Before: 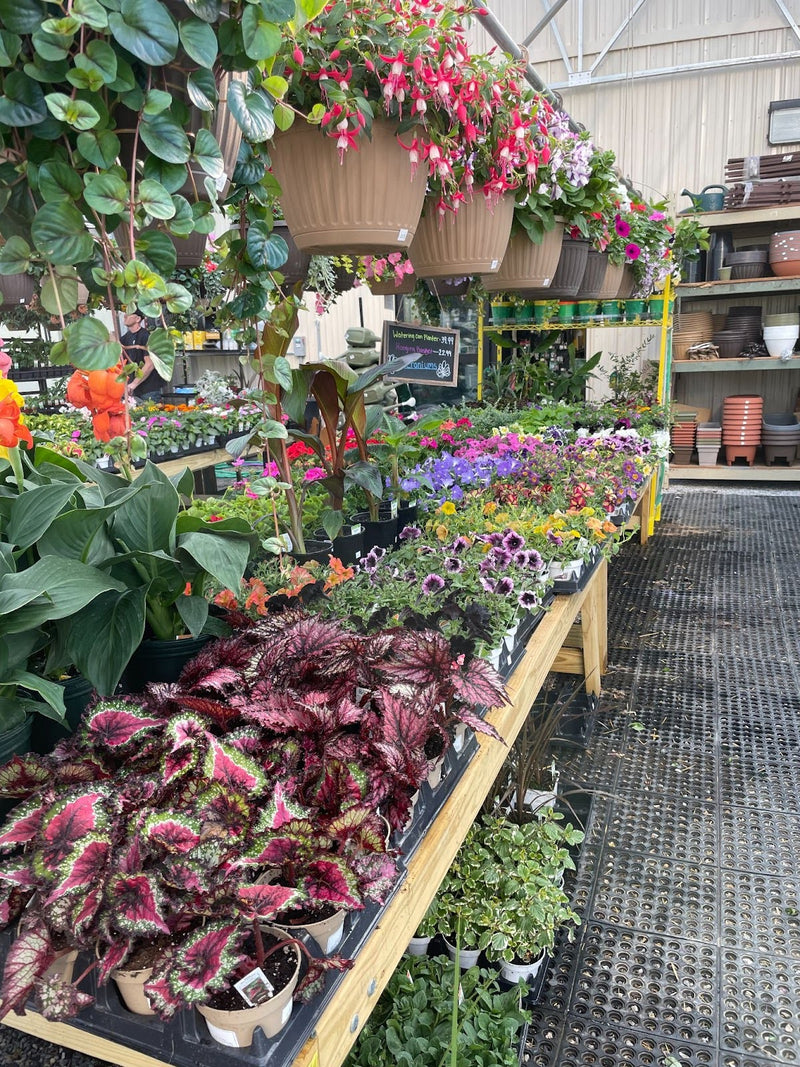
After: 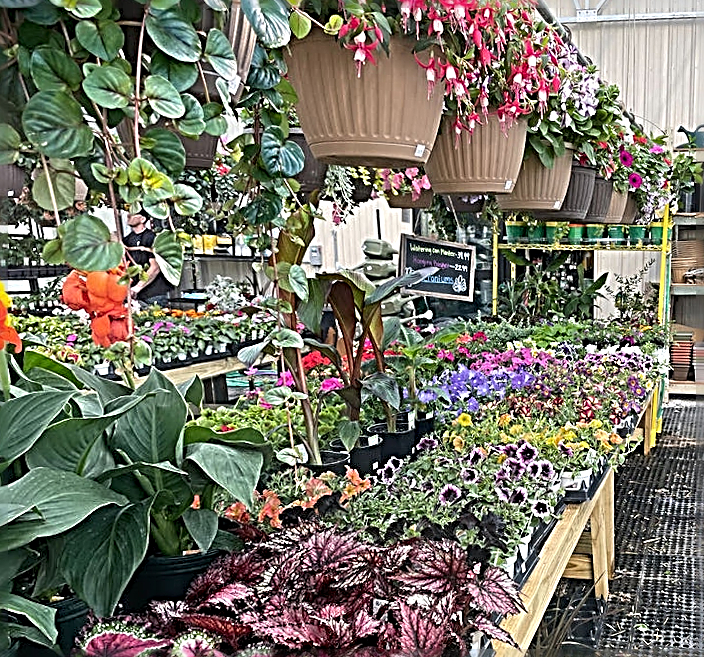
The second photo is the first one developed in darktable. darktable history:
crop: left 1.509%, top 3.452%, right 7.696%, bottom 28.452%
rotate and perspective: rotation -0.013°, lens shift (vertical) -0.027, lens shift (horizontal) 0.178, crop left 0.016, crop right 0.989, crop top 0.082, crop bottom 0.918
sharpen: radius 3.158, amount 1.731
